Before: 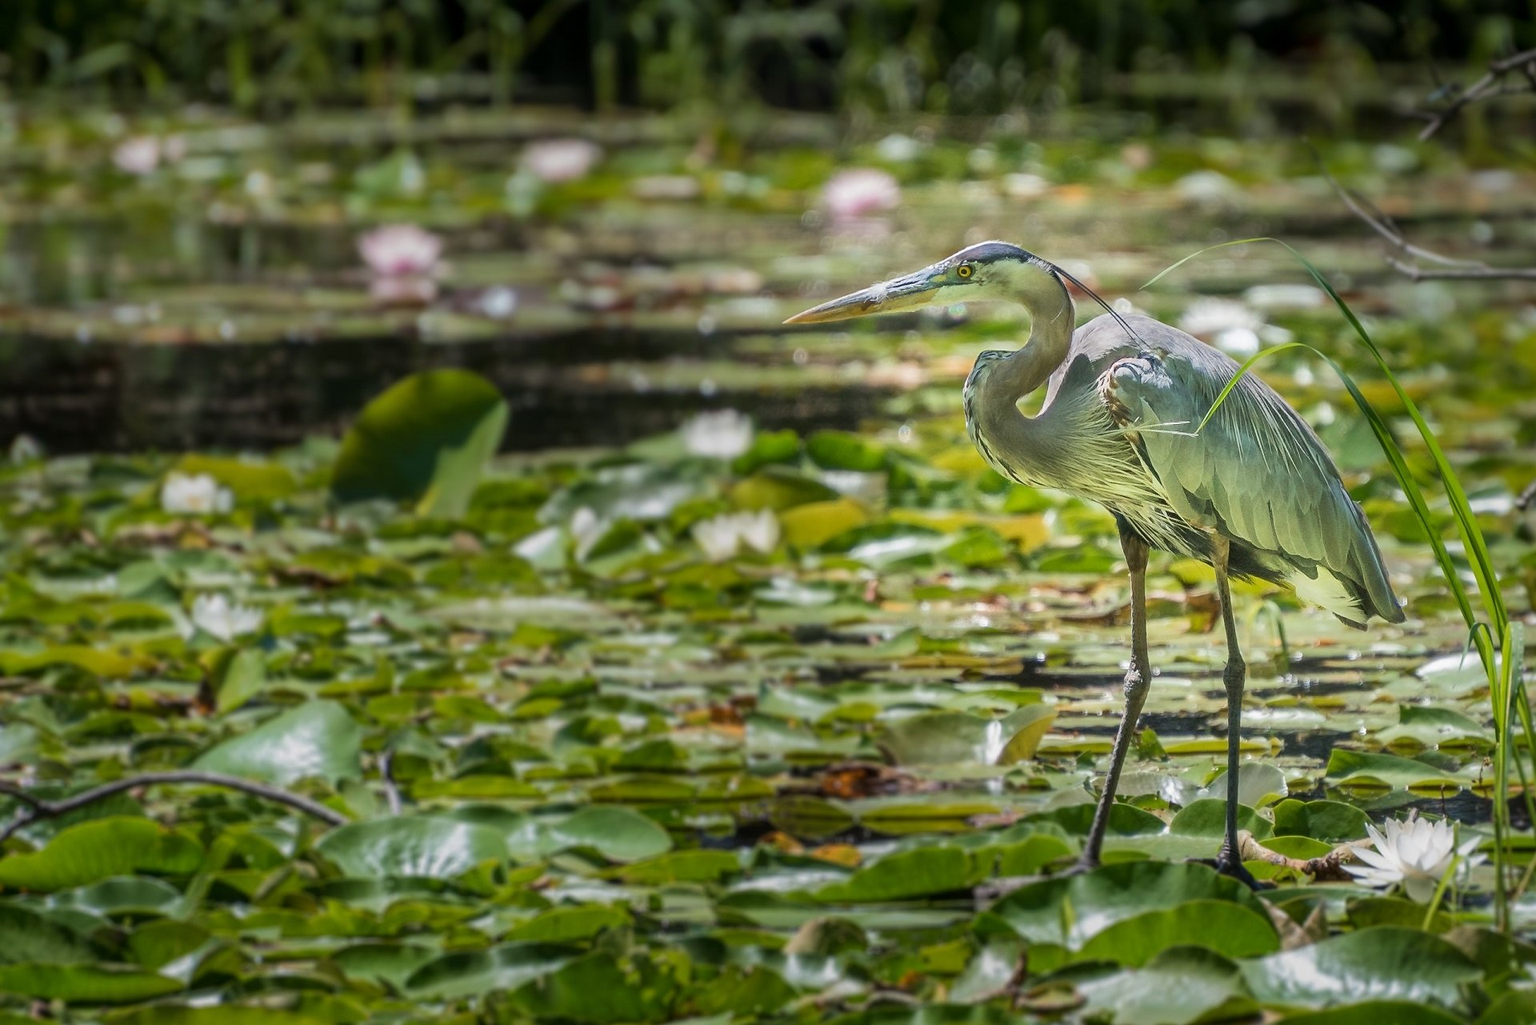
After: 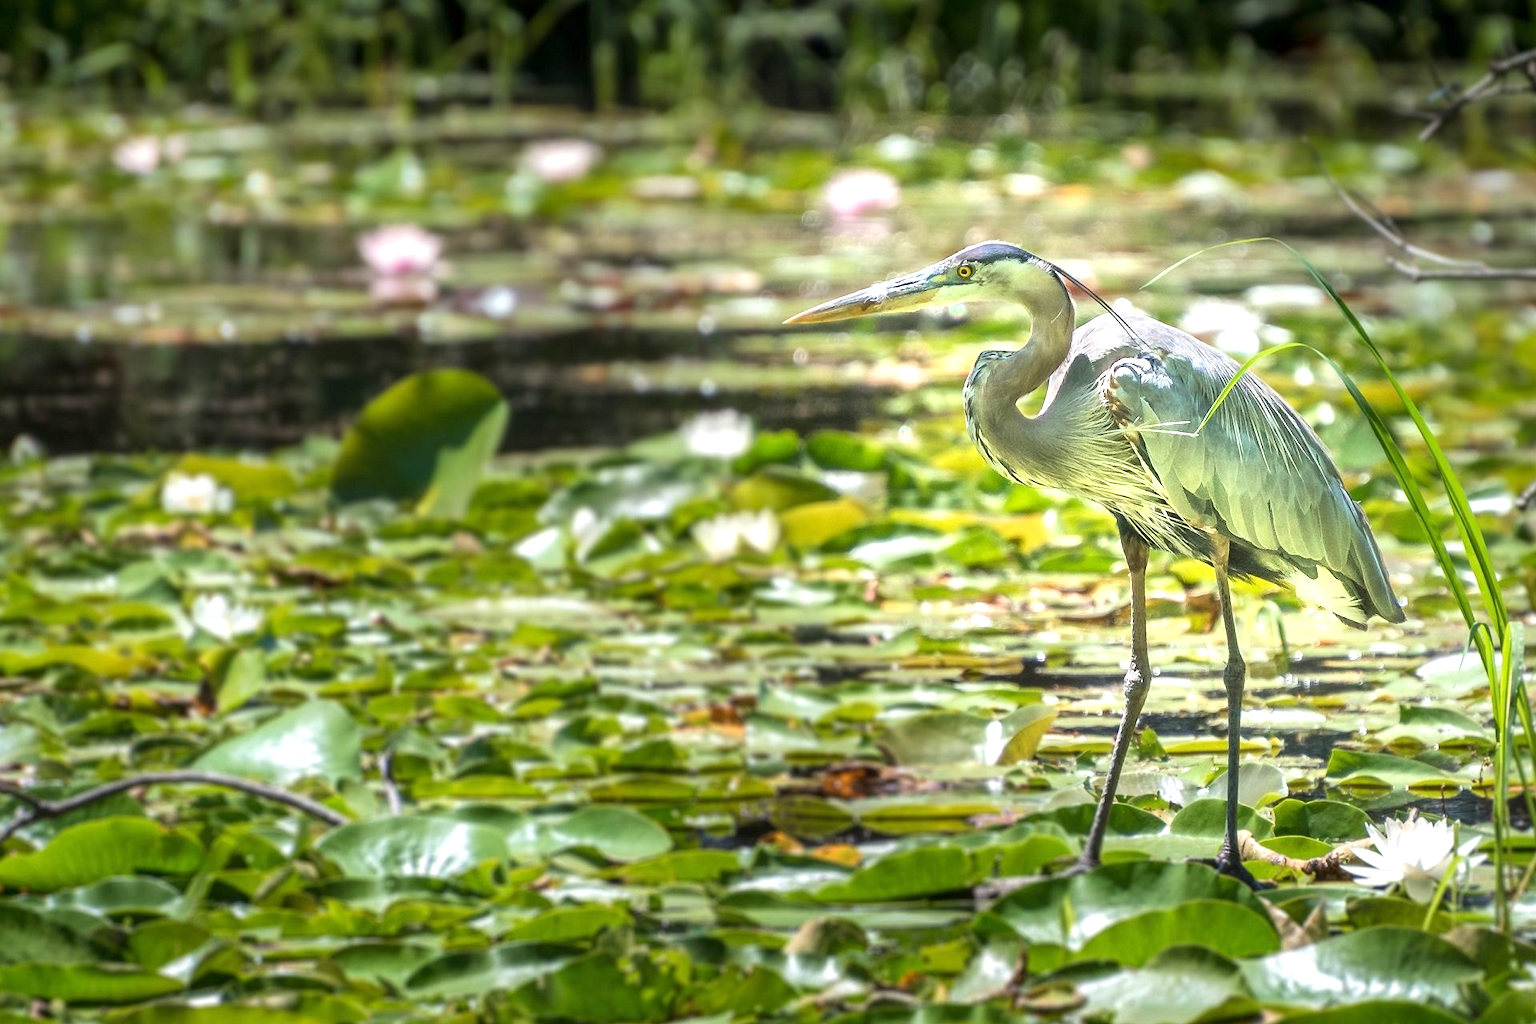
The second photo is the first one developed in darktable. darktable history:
exposure: exposure 0.949 EV, compensate exposure bias true, compensate highlight preservation false
